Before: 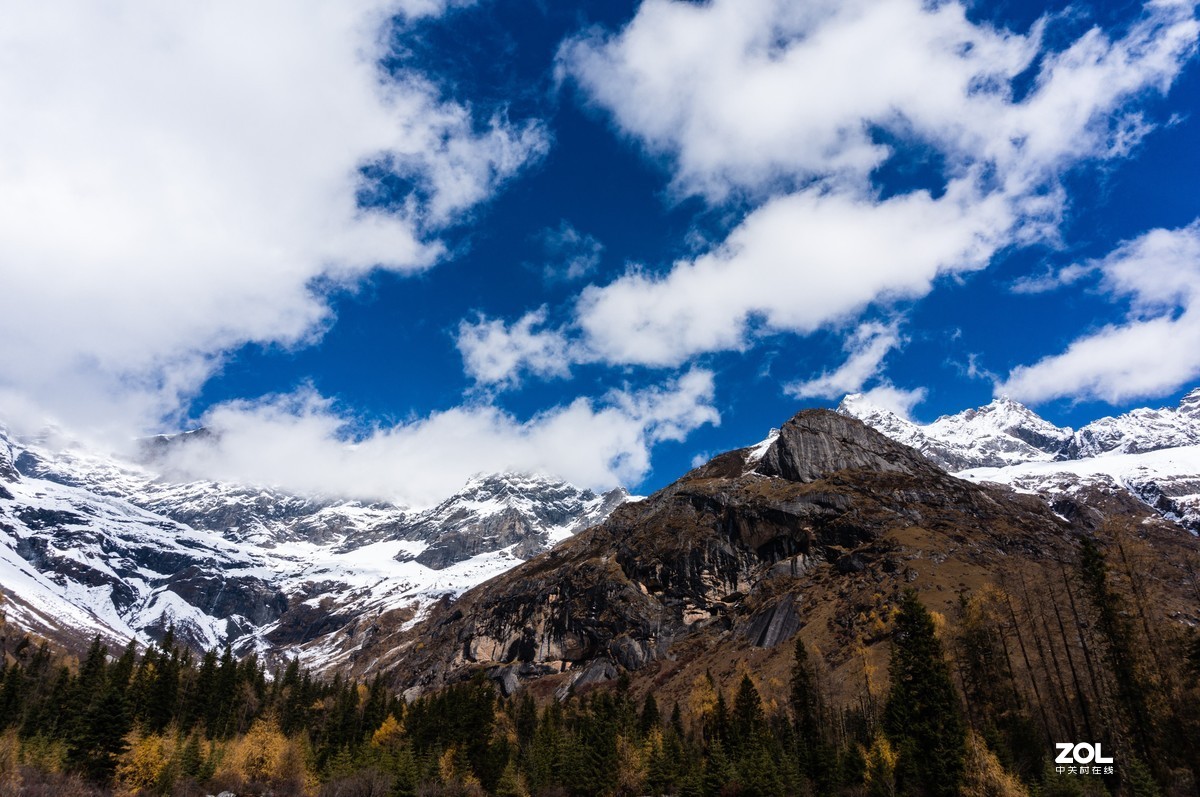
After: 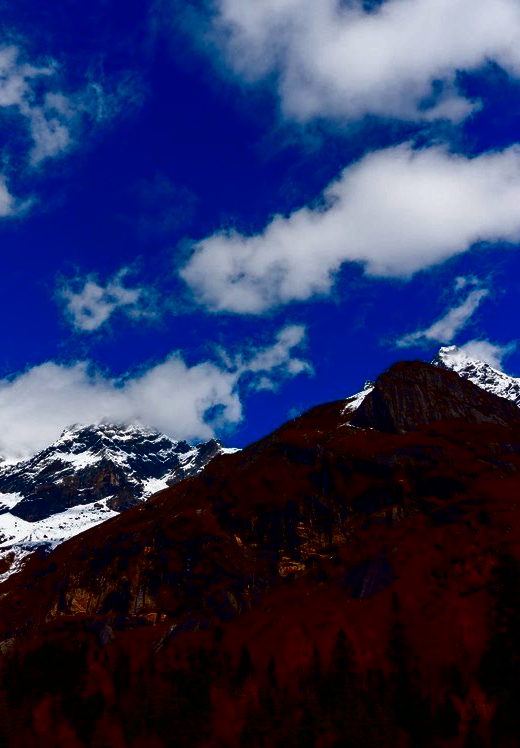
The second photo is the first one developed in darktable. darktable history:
crop: left 33.8%, top 6.039%, right 22.844%
contrast brightness saturation: brightness -0.999, saturation 0.995
shadows and highlights: shadows -31.41, highlights 29.98, shadows color adjustment 99.14%, highlights color adjustment 0.367%
